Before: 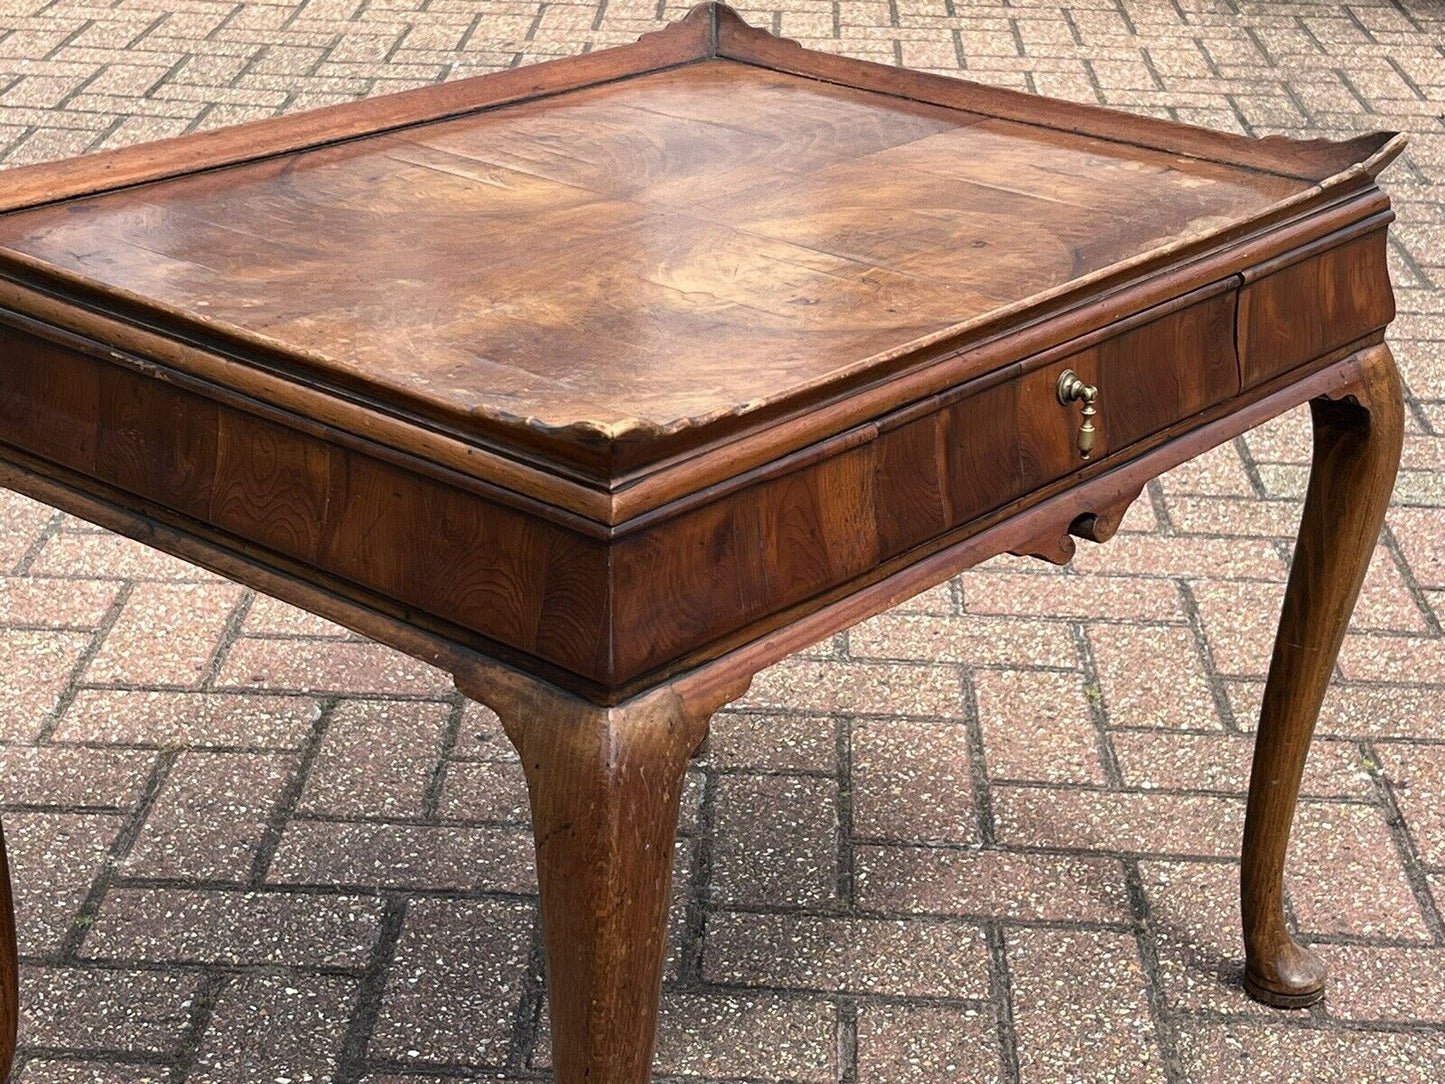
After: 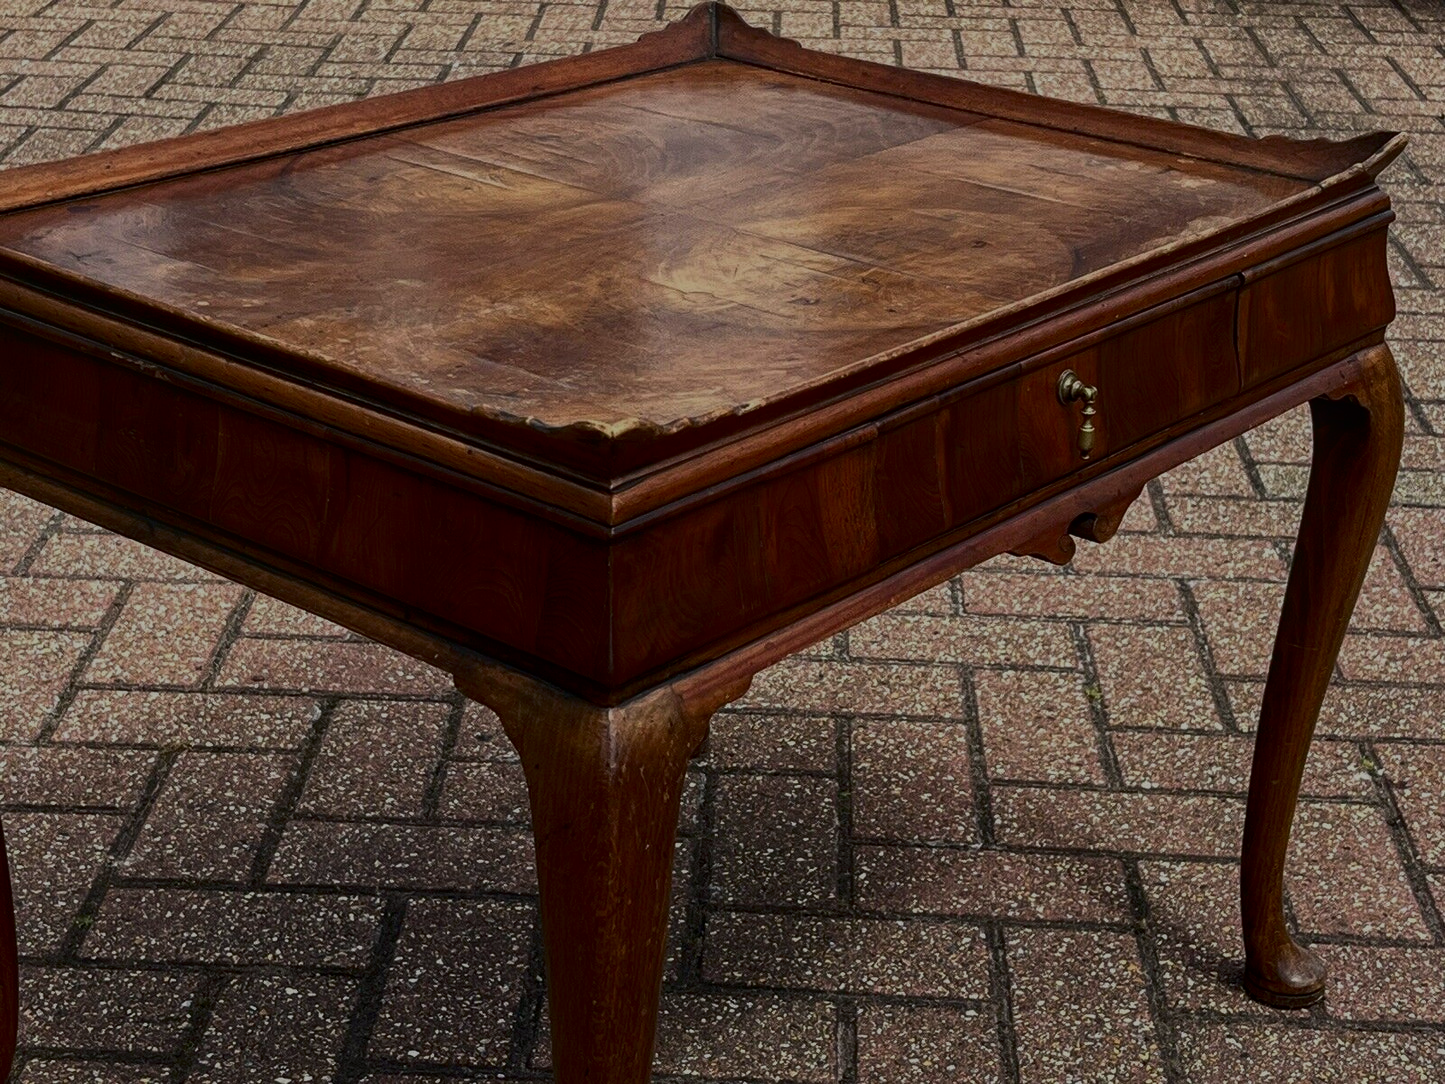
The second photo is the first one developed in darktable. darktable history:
local contrast: detail 110%
contrast brightness saturation: contrast 0.128, brightness -0.23, saturation 0.144
exposure: exposure -0.899 EV, compensate highlight preservation false
